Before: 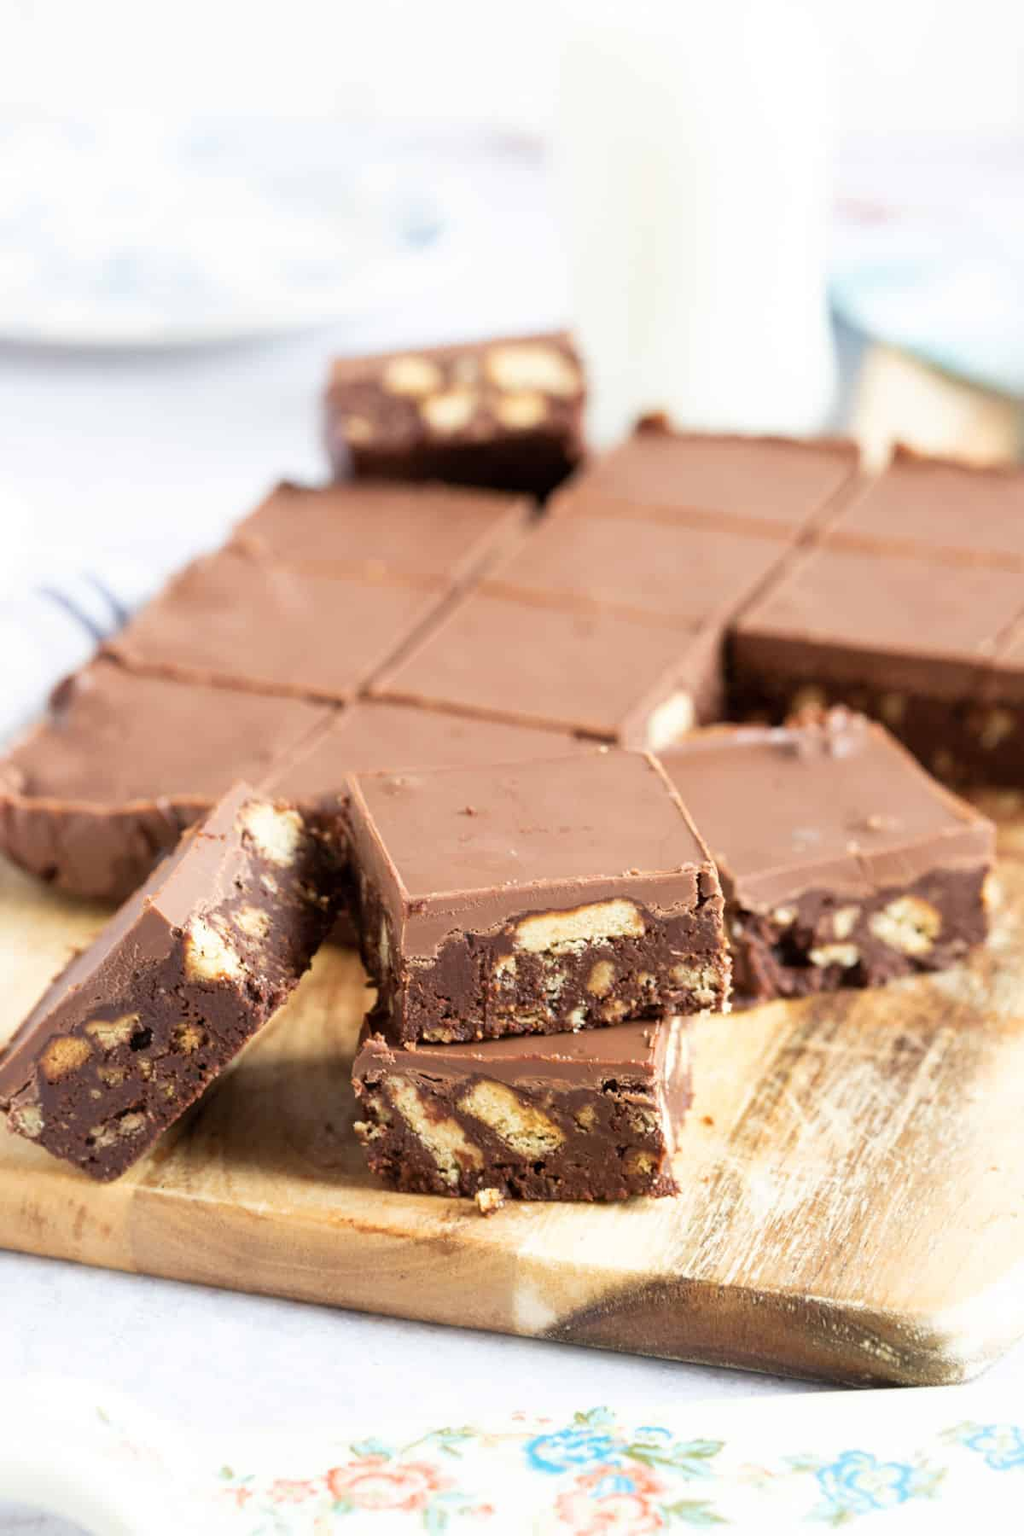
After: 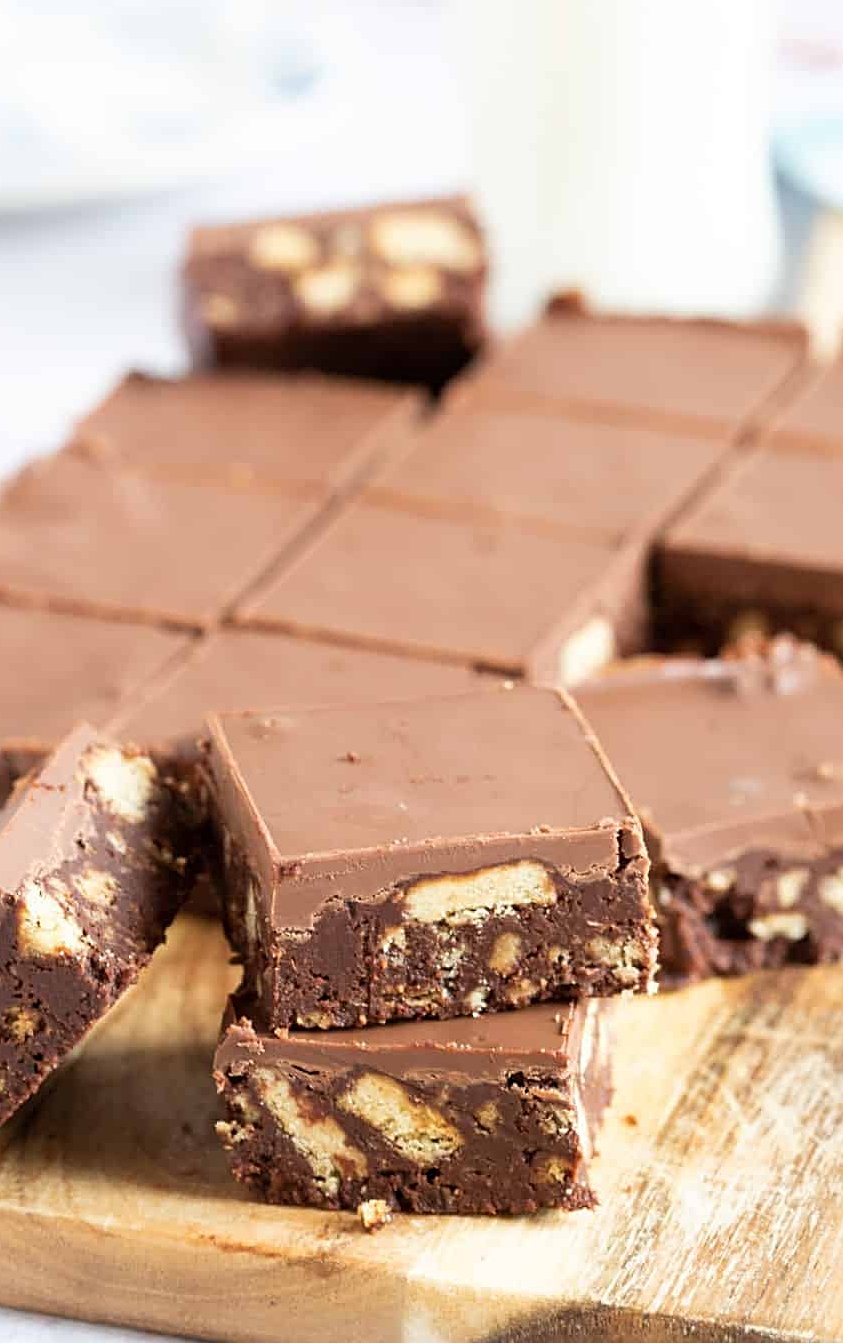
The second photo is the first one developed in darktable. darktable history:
crop and rotate: left 16.648%, top 10.723%, right 13.043%, bottom 14.613%
sharpen: on, module defaults
